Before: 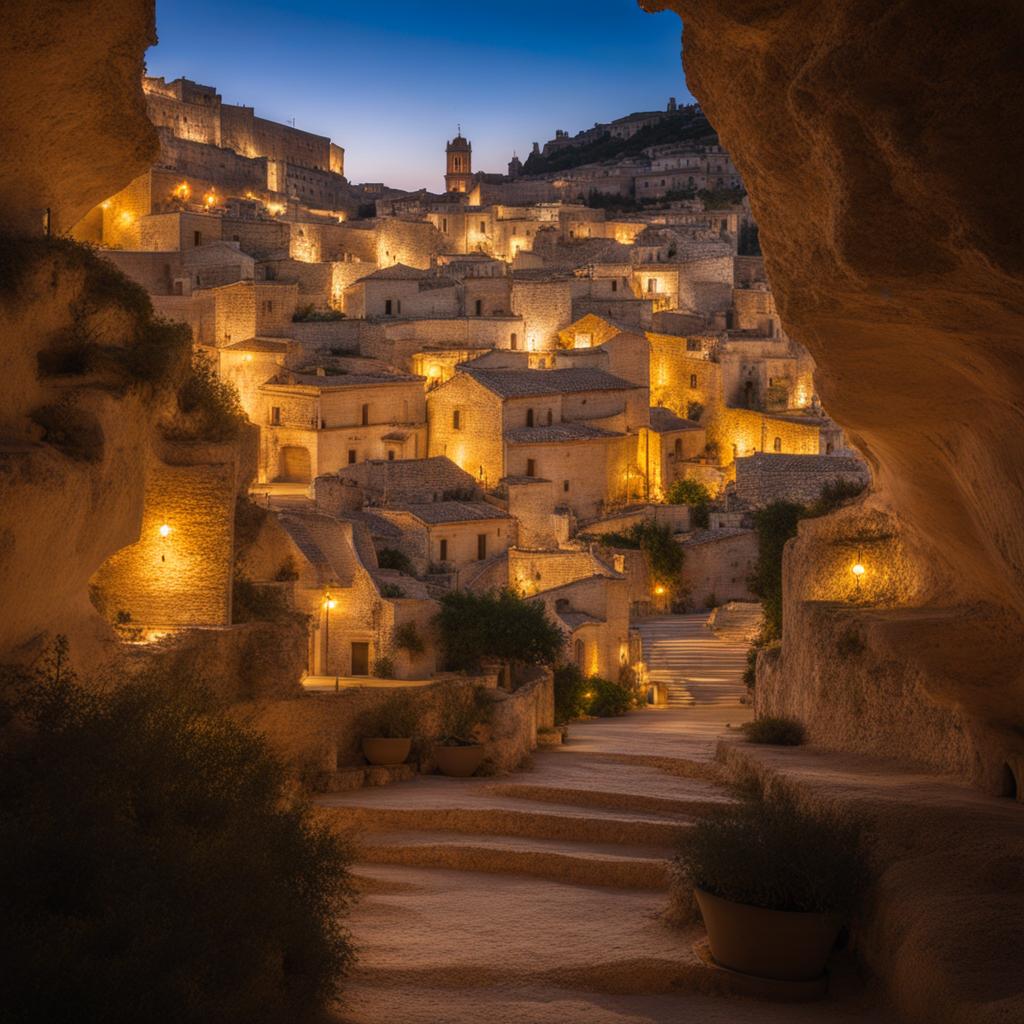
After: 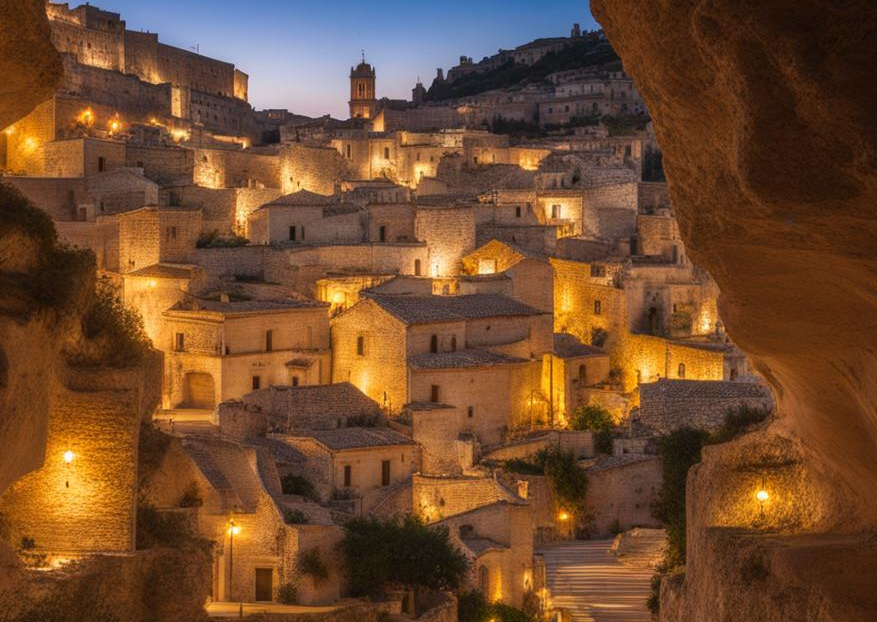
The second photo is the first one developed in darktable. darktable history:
crop and rotate: left 9.459%, top 7.235%, right 4.866%, bottom 31.958%
